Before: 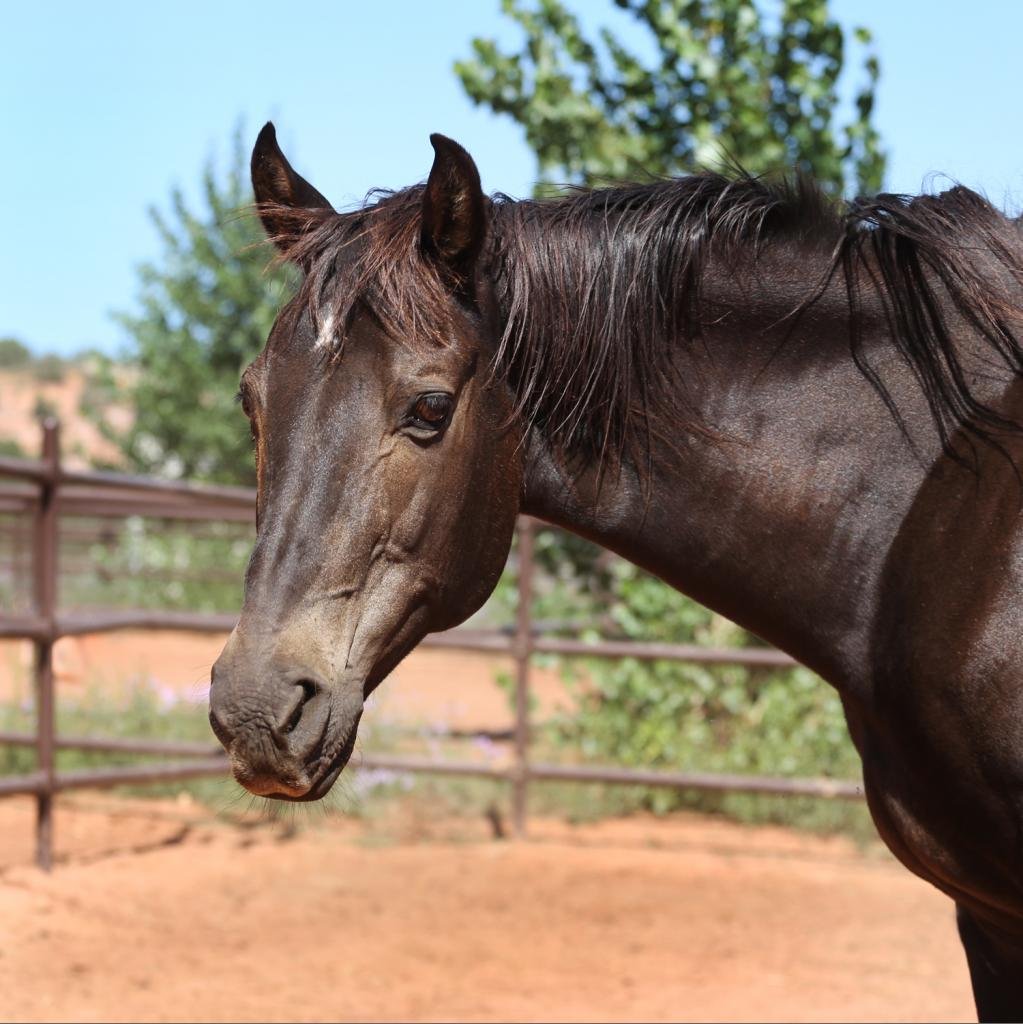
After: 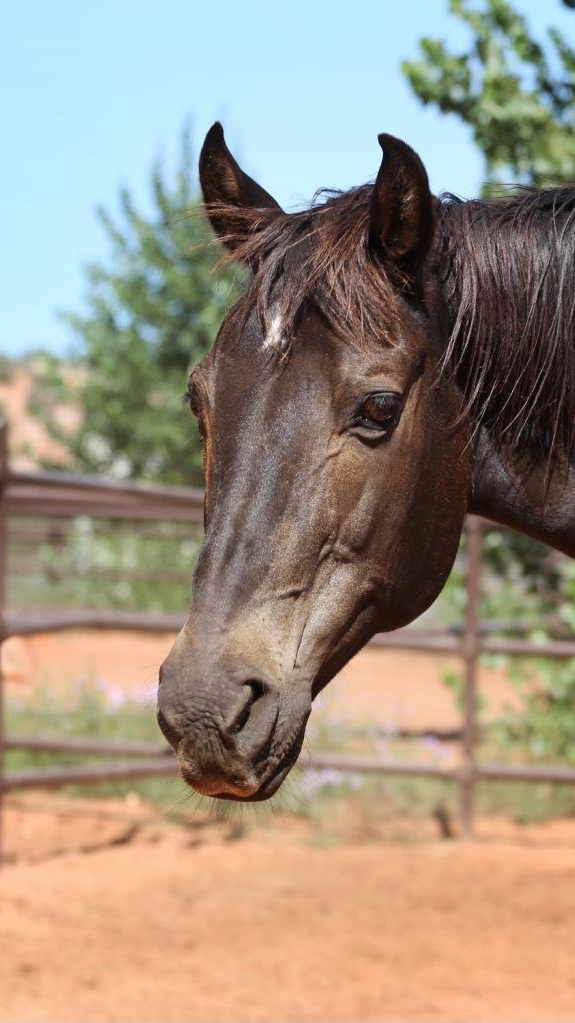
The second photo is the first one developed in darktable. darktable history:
crop: left 5.114%, right 38.589%
exposure: black level correction 0.001, compensate highlight preservation false
